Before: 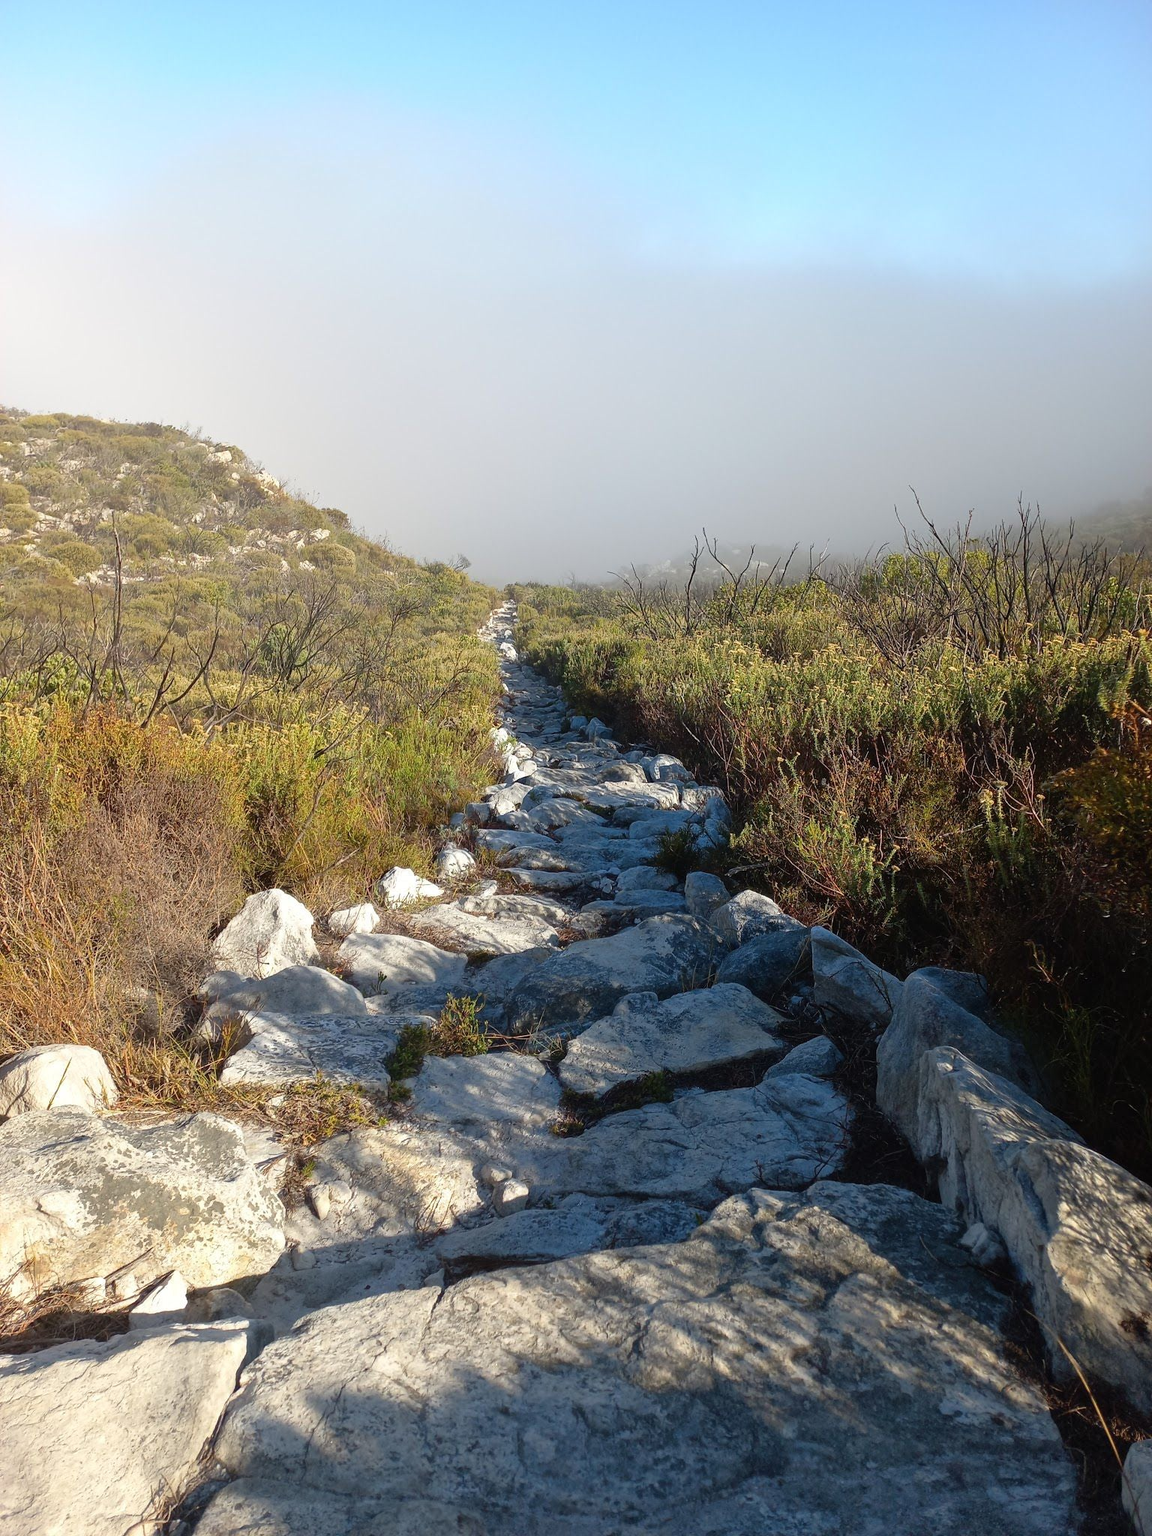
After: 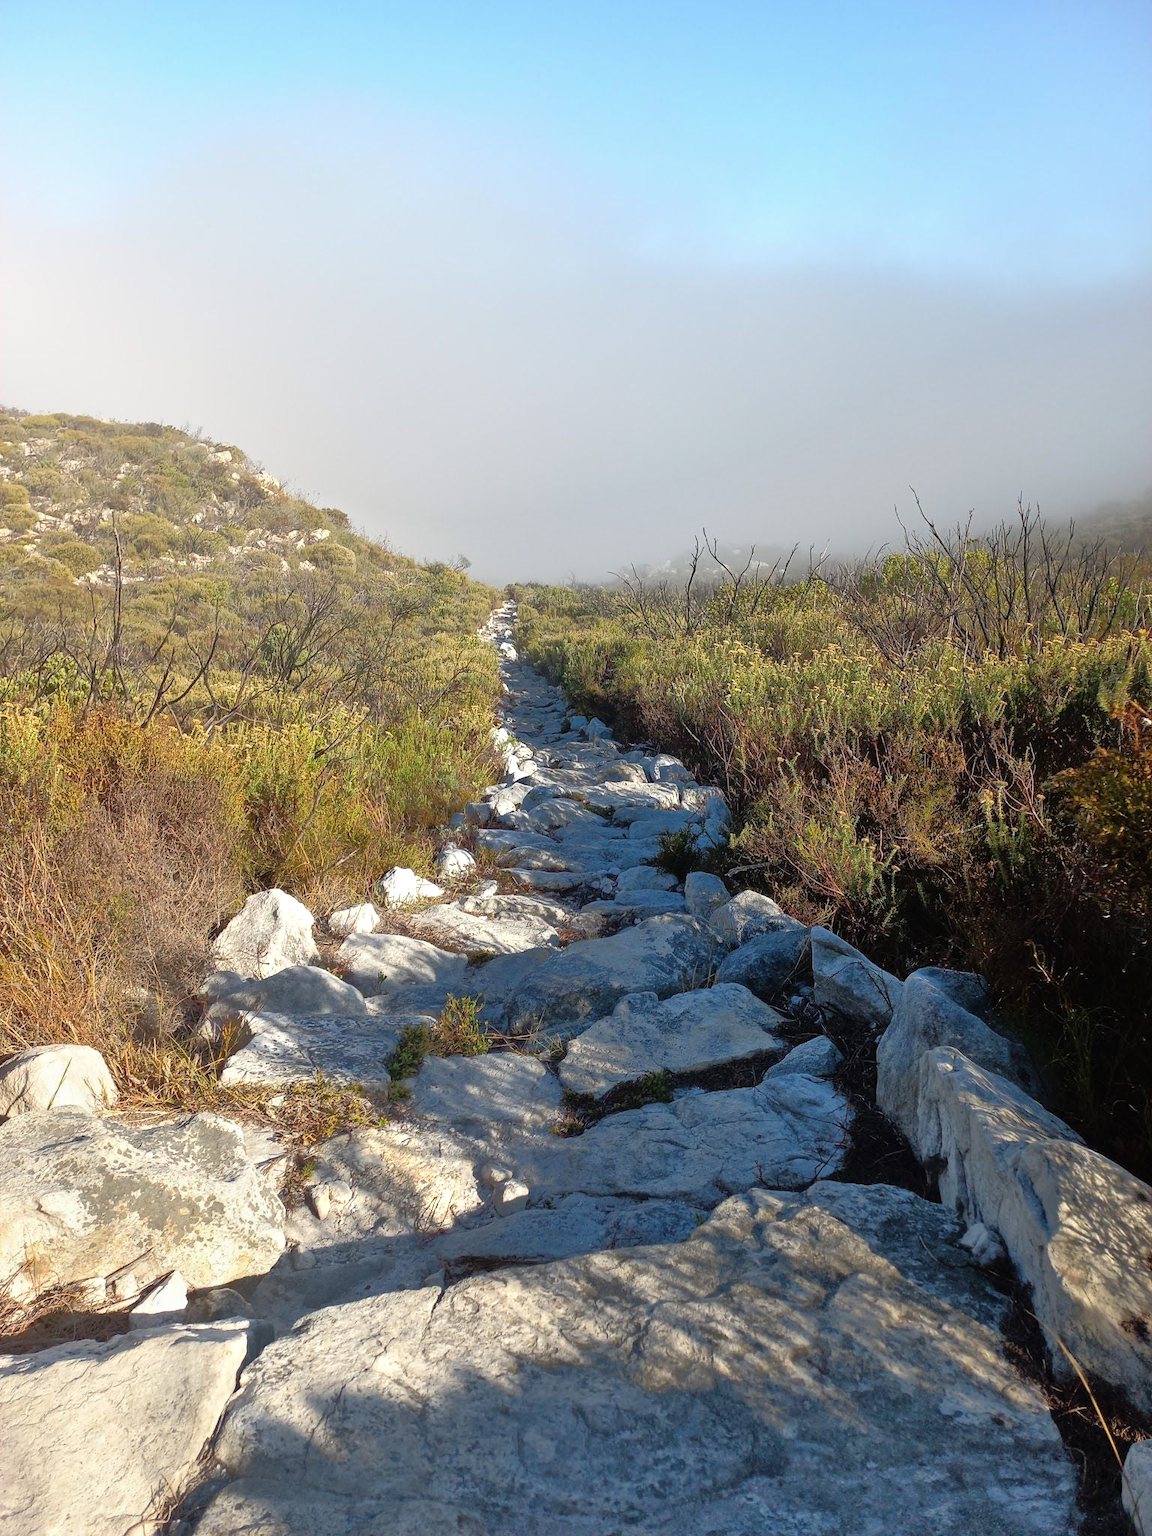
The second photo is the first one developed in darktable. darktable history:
tone equalizer: -8 EV -0.496 EV, -7 EV -0.325 EV, -6 EV -0.059 EV, -5 EV 0.386 EV, -4 EV 0.946 EV, -3 EV 0.773 EV, -2 EV -0.005 EV, -1 EV 0.129 EV, +0 EV -0.029 EV
